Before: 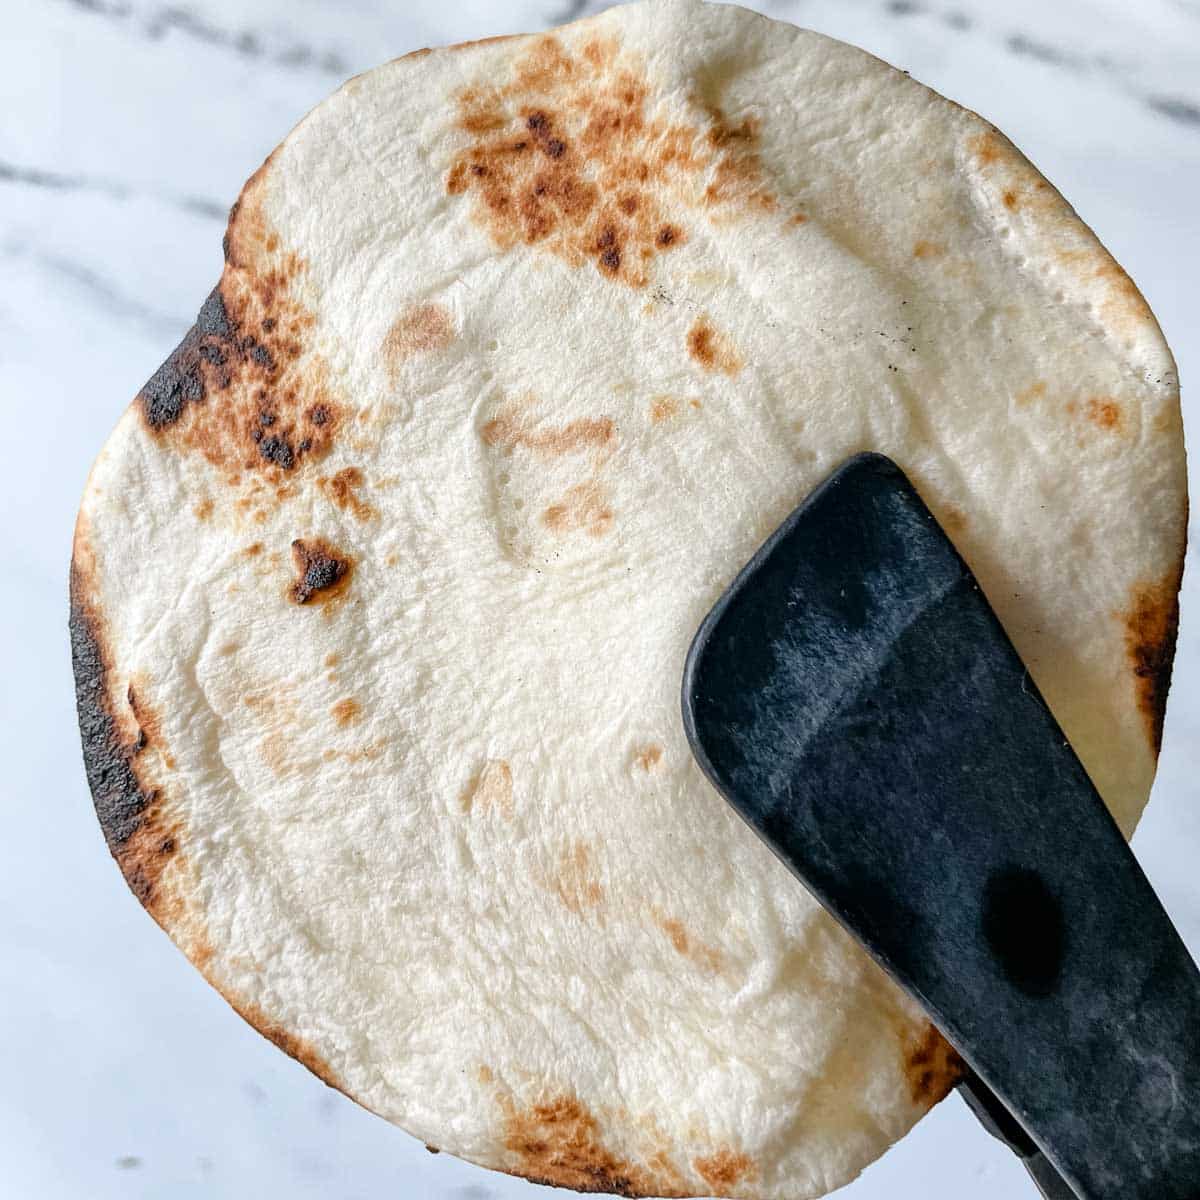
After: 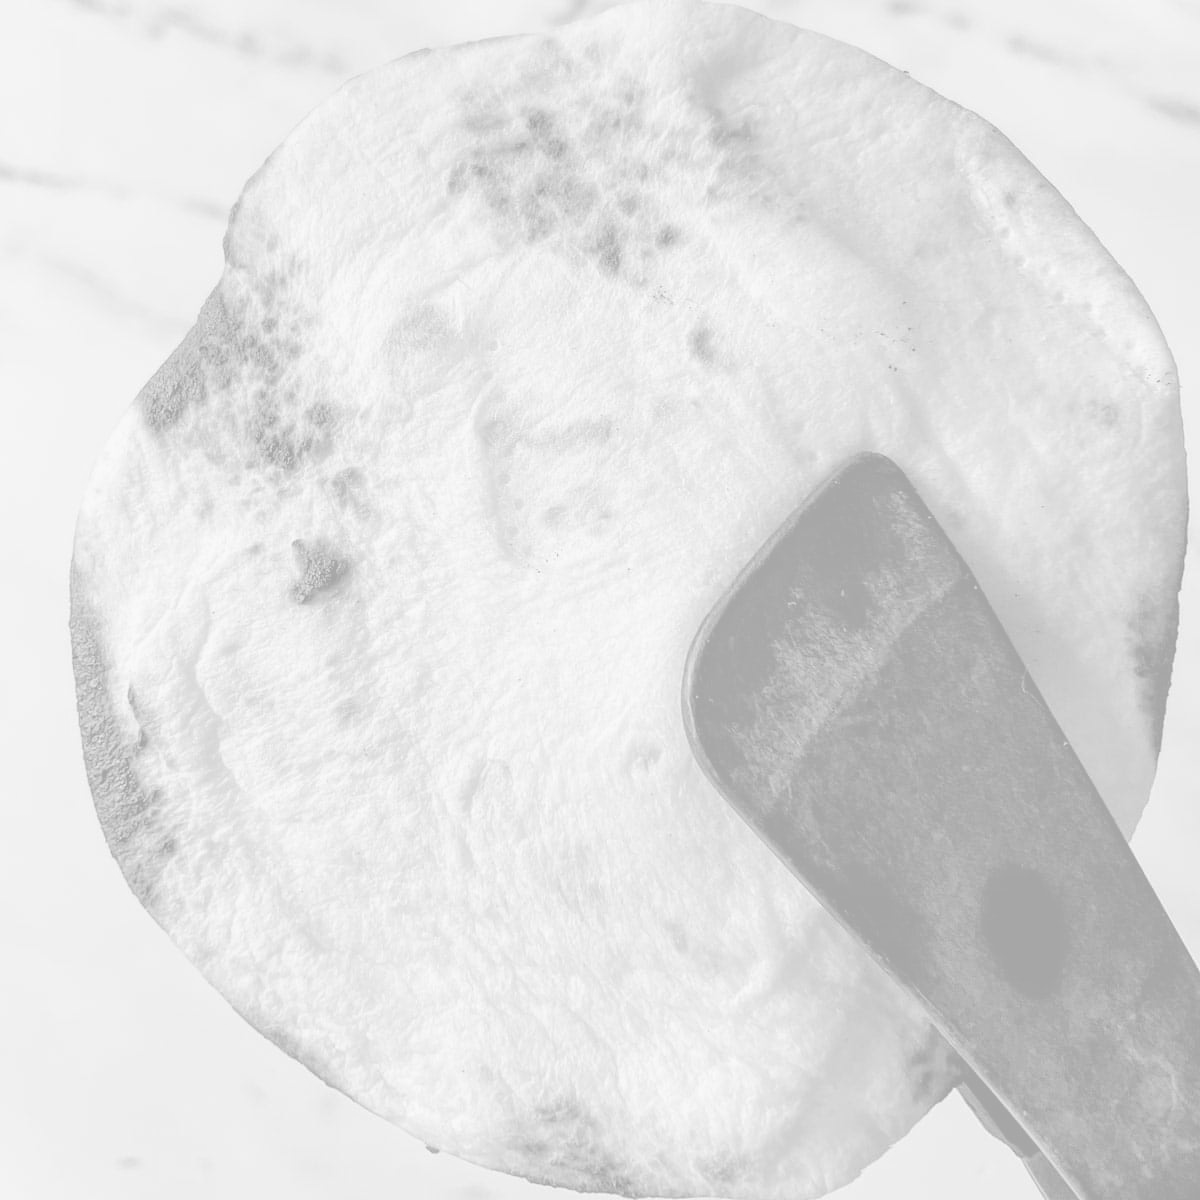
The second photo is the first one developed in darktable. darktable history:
colorize: hue 331.2°, saturation 75%, source mix 30.28%, lightness 70.52%, version 1
monochrome: on, module defaults
